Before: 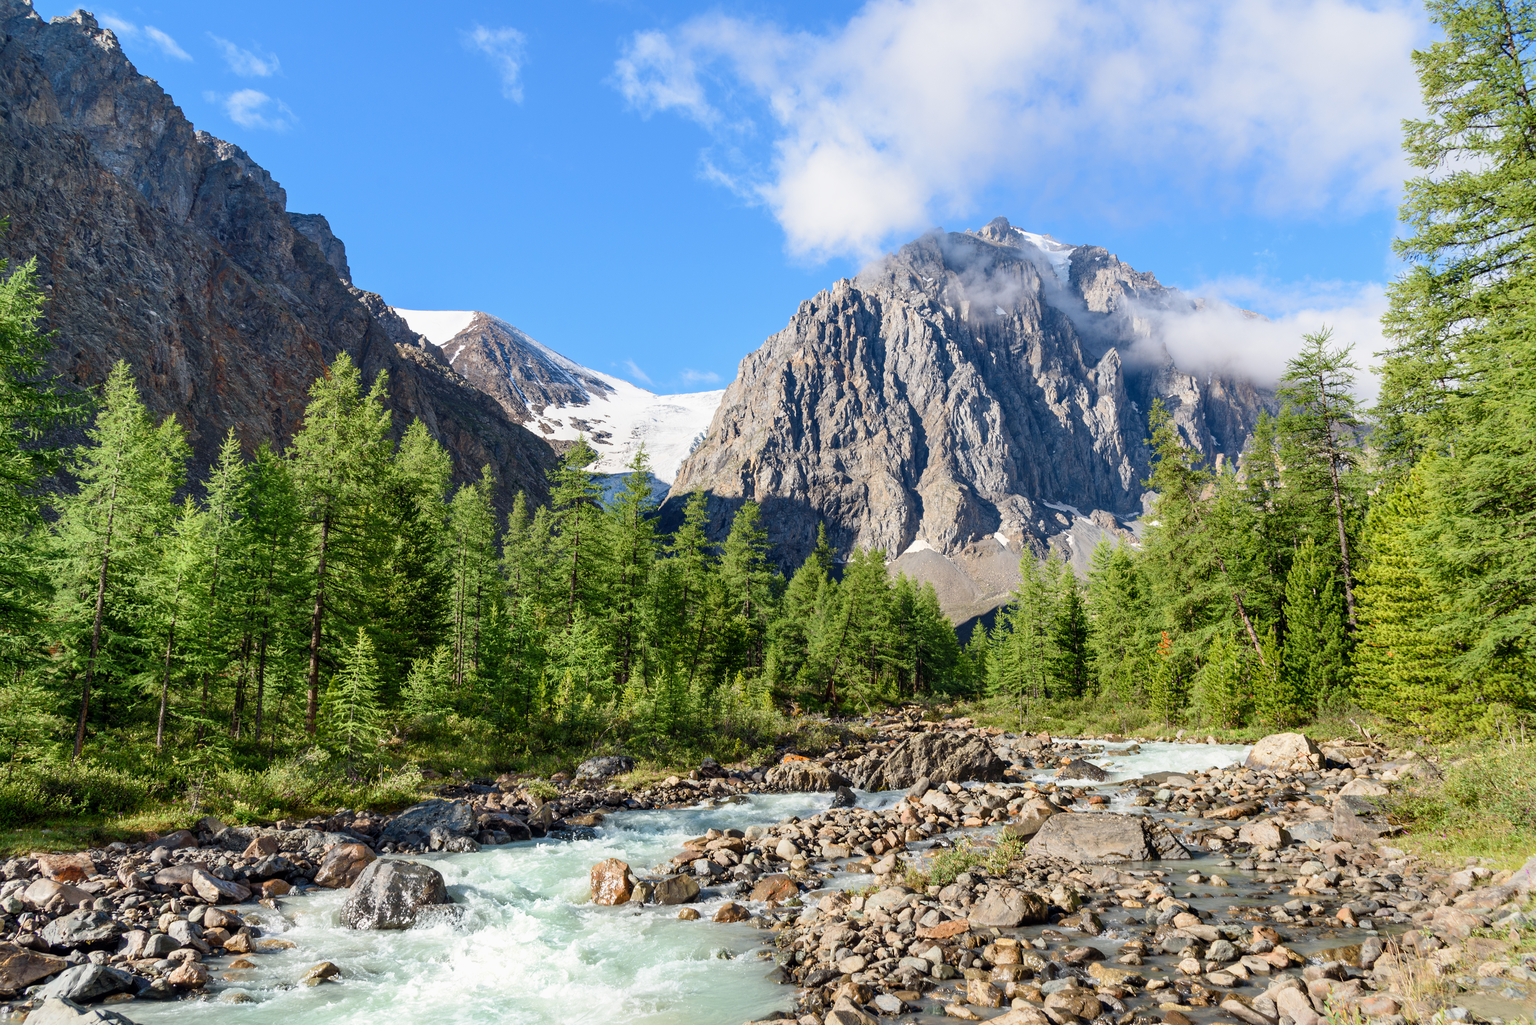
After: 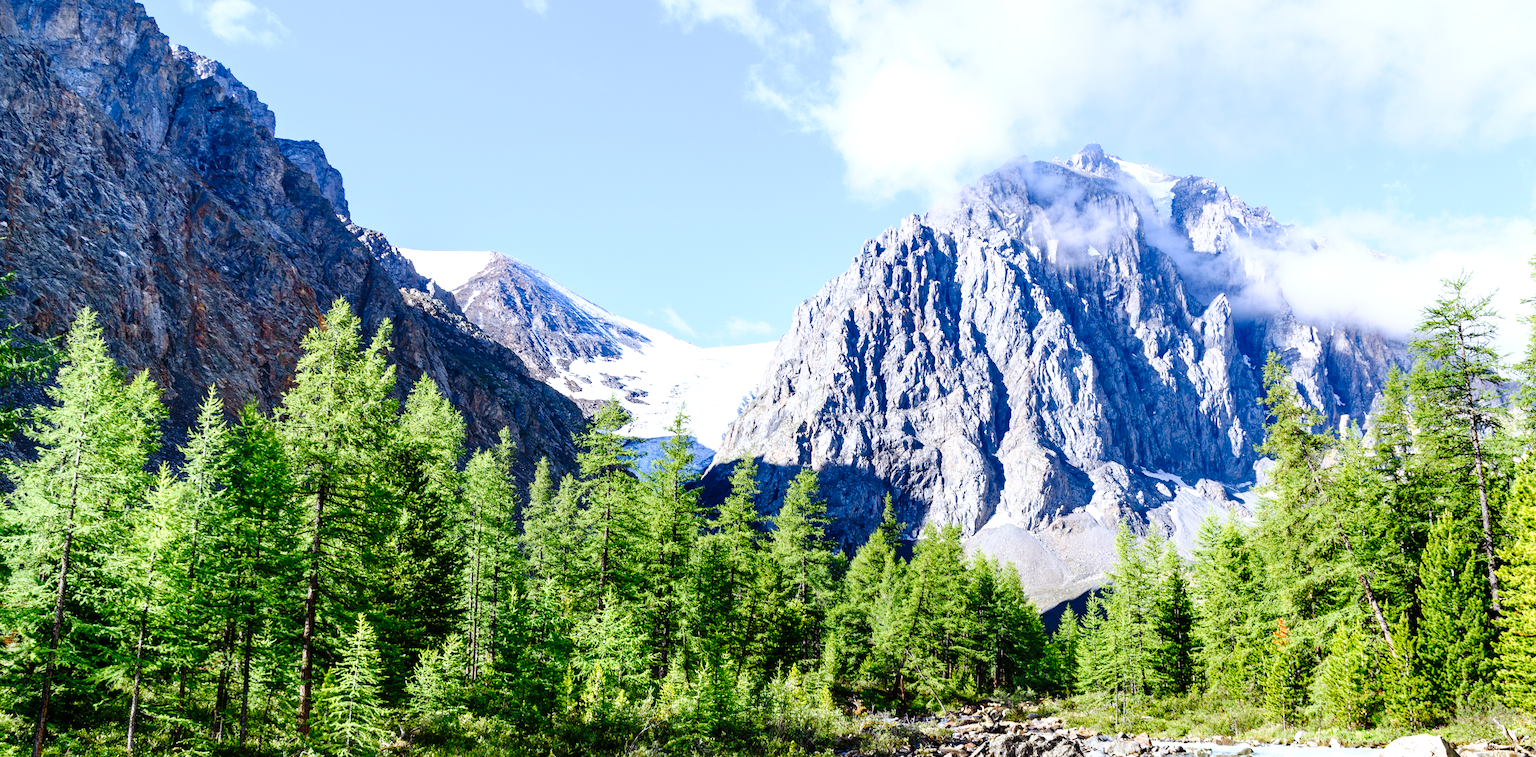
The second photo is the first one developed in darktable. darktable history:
exposure: black level correction 0, exposure 0.5 EV, compensate highlight preservation false
tone curve: curves: ch0 [(0, 0) (0.003, 0.003) (0.011, 0.005) (0.025, 0.008) (0.044, 0.012) (0.069, 0.02) (0.1, 0.031) (0.136, 0.047) (0.177, 0.088) (0.224, 0.141) (0.277, 0.222) (0.335, 0.32) (0.399, 0.422) (0.468, 0.523) (0.543, 0.623) (0.623, 0.716) (0.709, 0.796) (0.801, 0.878) (0.898, 0.957) (1, 1)], preserve colors none
crop: left 3.015%, top 8.969%, right 9.647%, bottom 26.457%
white balance: red 0.948, green 1.02, blue 1.176
